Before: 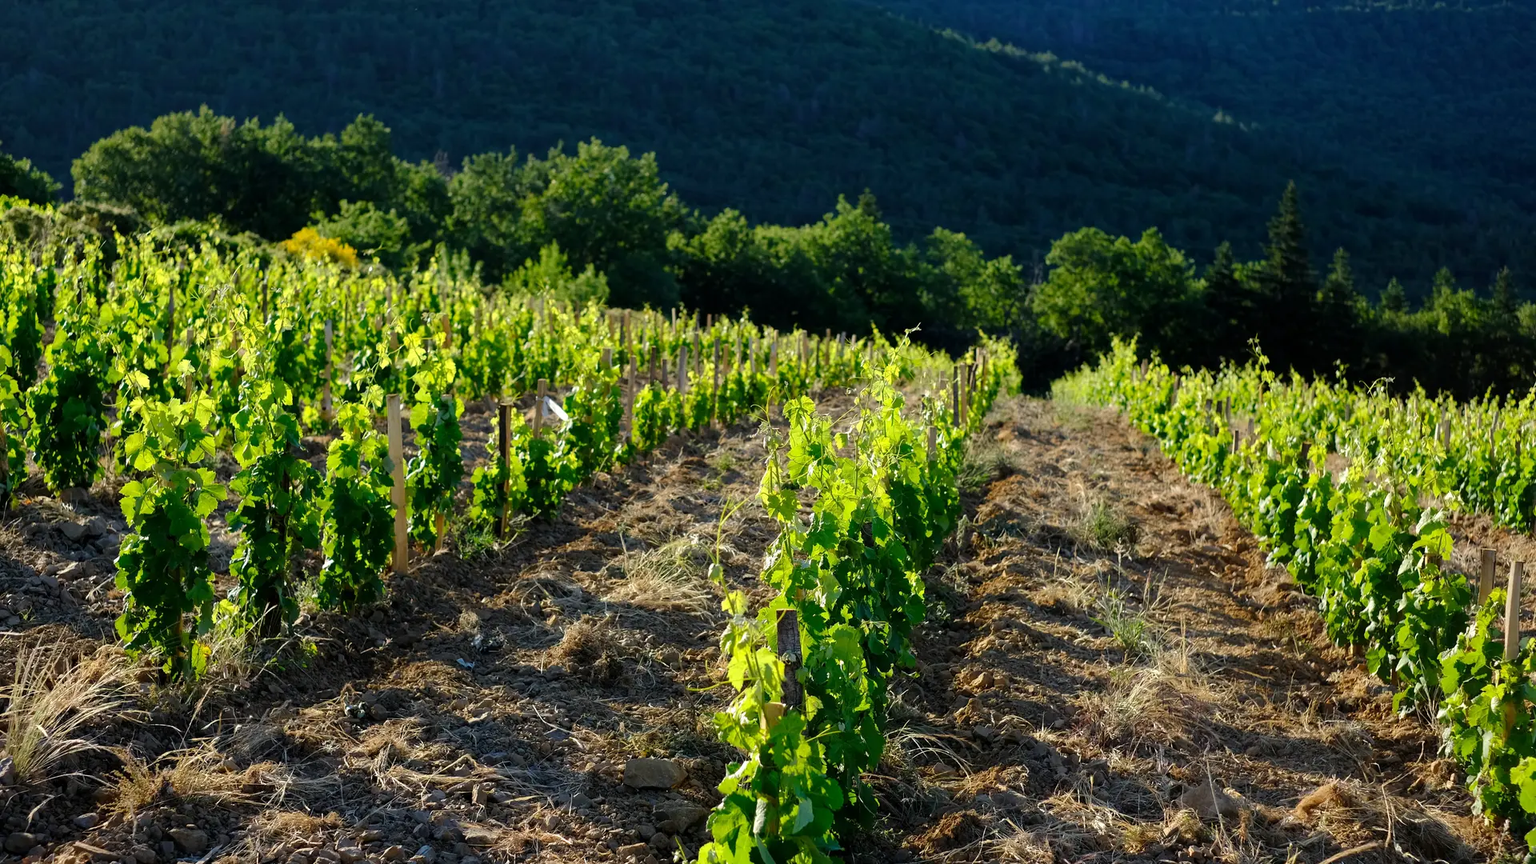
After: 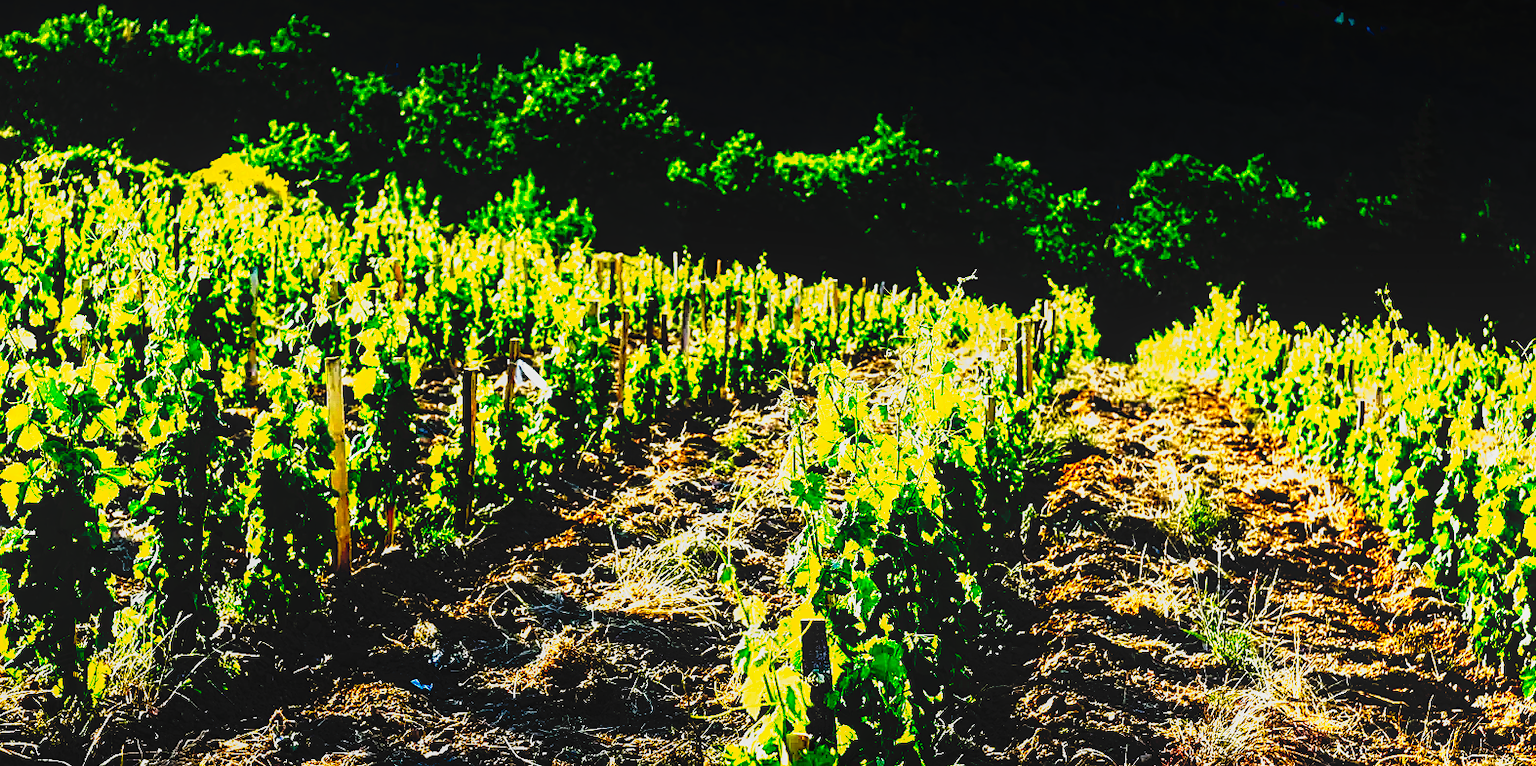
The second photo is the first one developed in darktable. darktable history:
crop: left 7.856%, top 11.836%, right 10.12%, bottom 15.387%
tone curve: curves: ch0 [(0, 0) (0.003, 0.005) (0.011, 0.005) (0.025, 0.006) (0.044, 0.008) (0.069, 0.01) (0.1, 0.012) (0.136, 0.015) (0.177, 0.019) (0.224, 0.017) (0.277, 0.015) (0.335, 0.018) (0.399, 0.043) (0.468, 0.118) (0.543, 0.349) (0.623, 0.591) (0.709, 0.88) (0.801, 0.983) (0.898, 0.973) (1, 1)], preserve colors none
sharpen: on, module defaults
local contrast: highlights 74%, shadows 55%, detail 176%, midtone range 0.207
base curve: curves: ch0 [(0, 0) (0.028, 0.03) (0.121, 0.232) (0.46, 0.748) (0.859, 0.968) (1, 1)], preserve colors none
